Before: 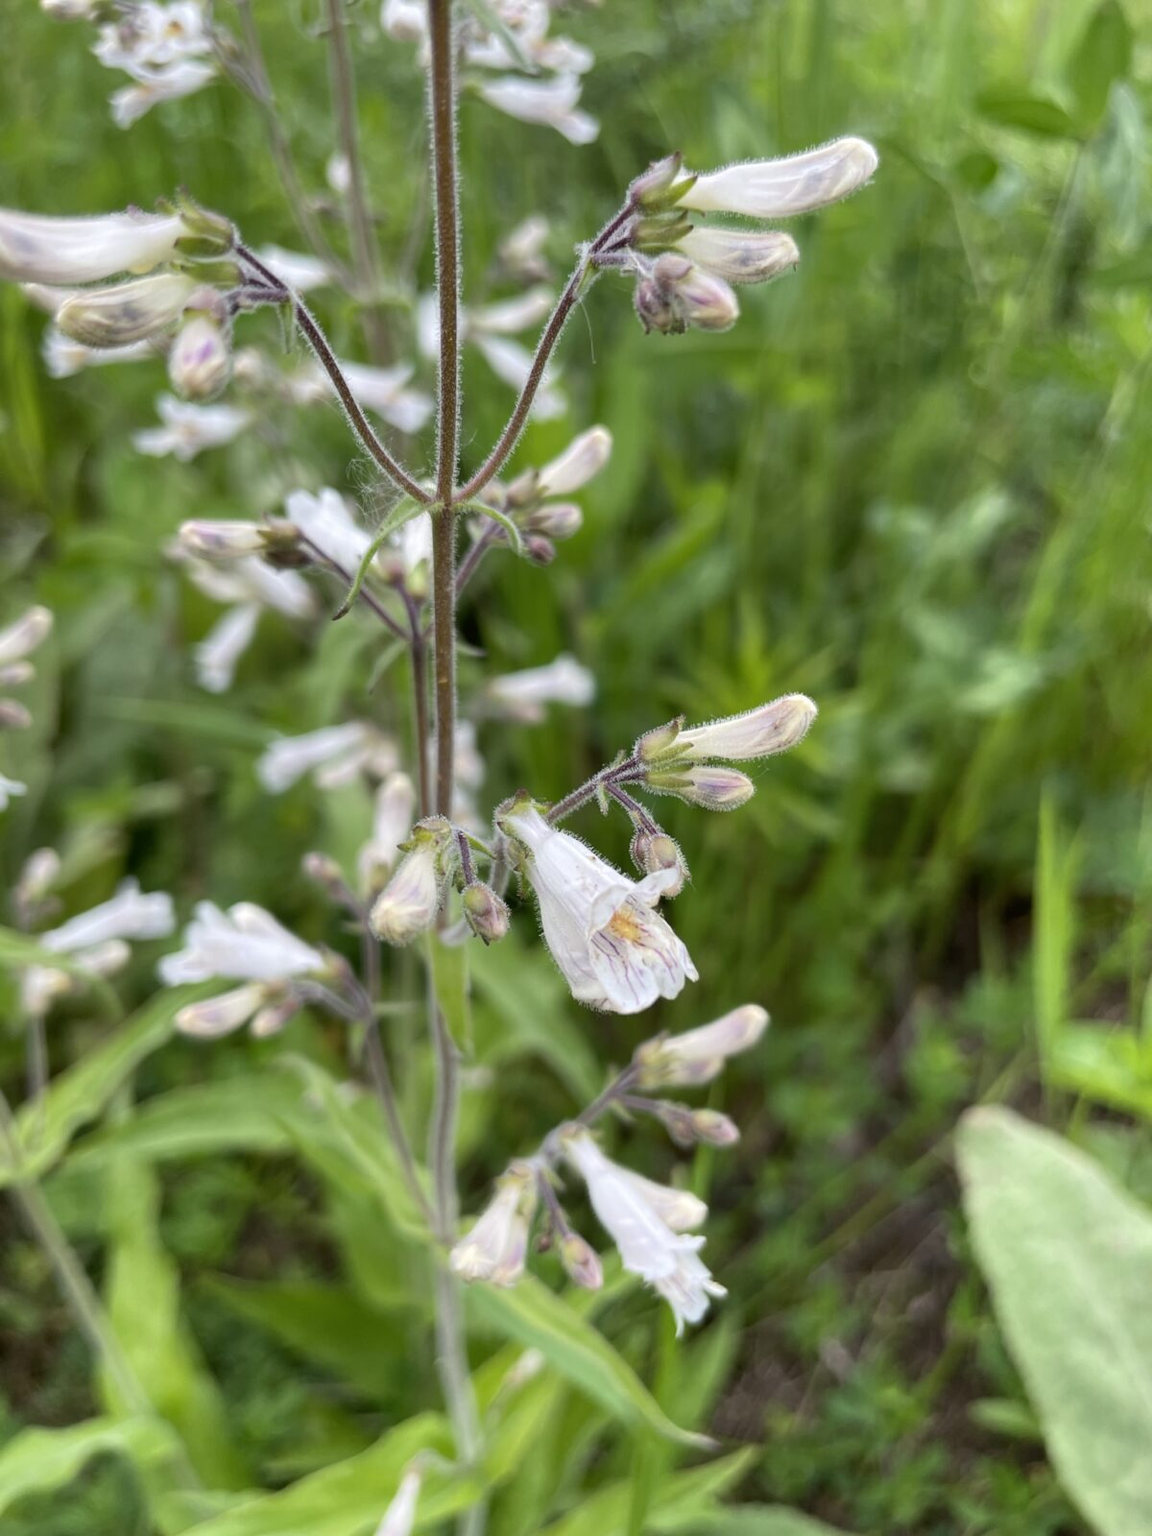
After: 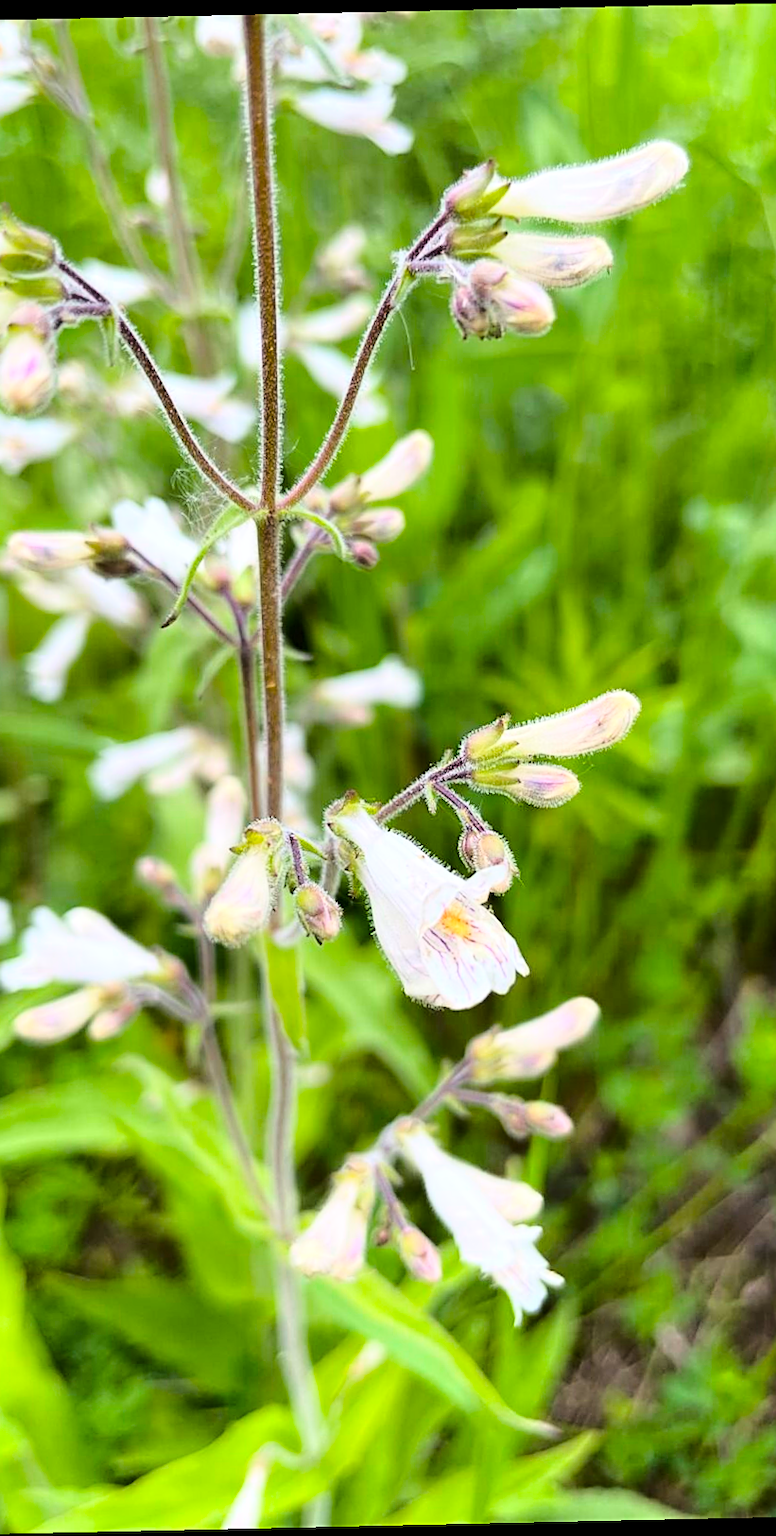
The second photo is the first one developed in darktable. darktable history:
sharpen: on, module defaults
crop: left 15.419%, right 17.914%
color balance rgb: perceptual saturation grading › global saturation 25%, global vibrance 10%
base curve: curves: ch0 [(0, 0) (0.032, 0.037) (0.105, 0.228) (0.435, 0.76) (0.856, 0.983) (1, 1)]
rotate and perspective: rotation -1.24°, automatic cropping off
